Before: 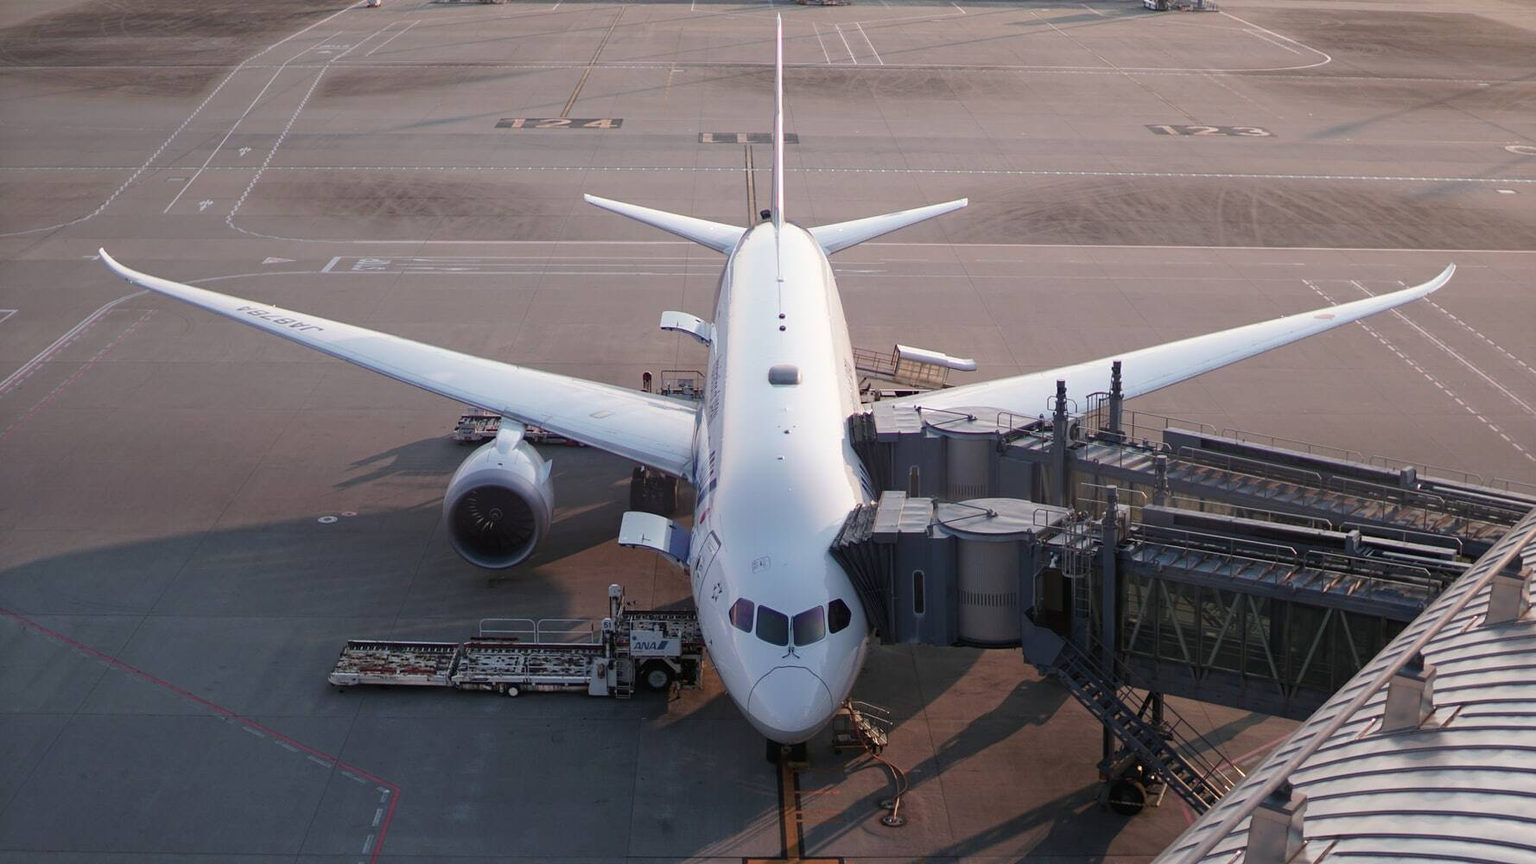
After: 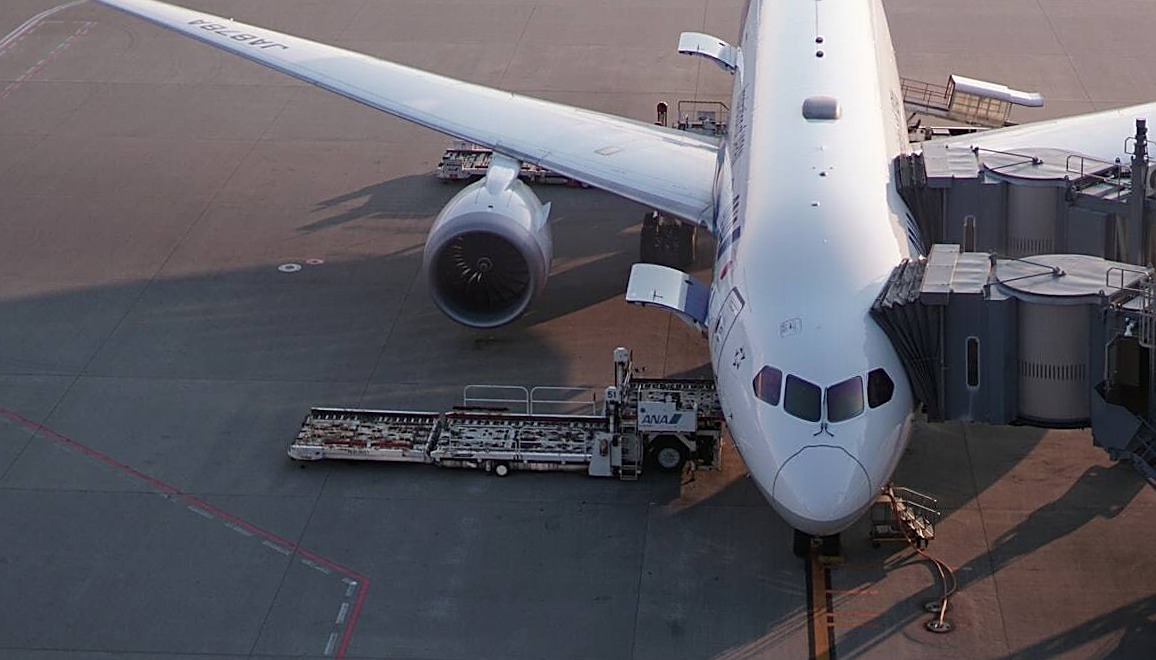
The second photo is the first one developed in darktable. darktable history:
tone equalizer: edges refinement/feathering 500, mask exposure compensation -1.57 EV, preserve details no
crop and rotate: angle -0.853°, left 3.772%, top 32.211%, right 29.451%
sharpen: on, module defaults
